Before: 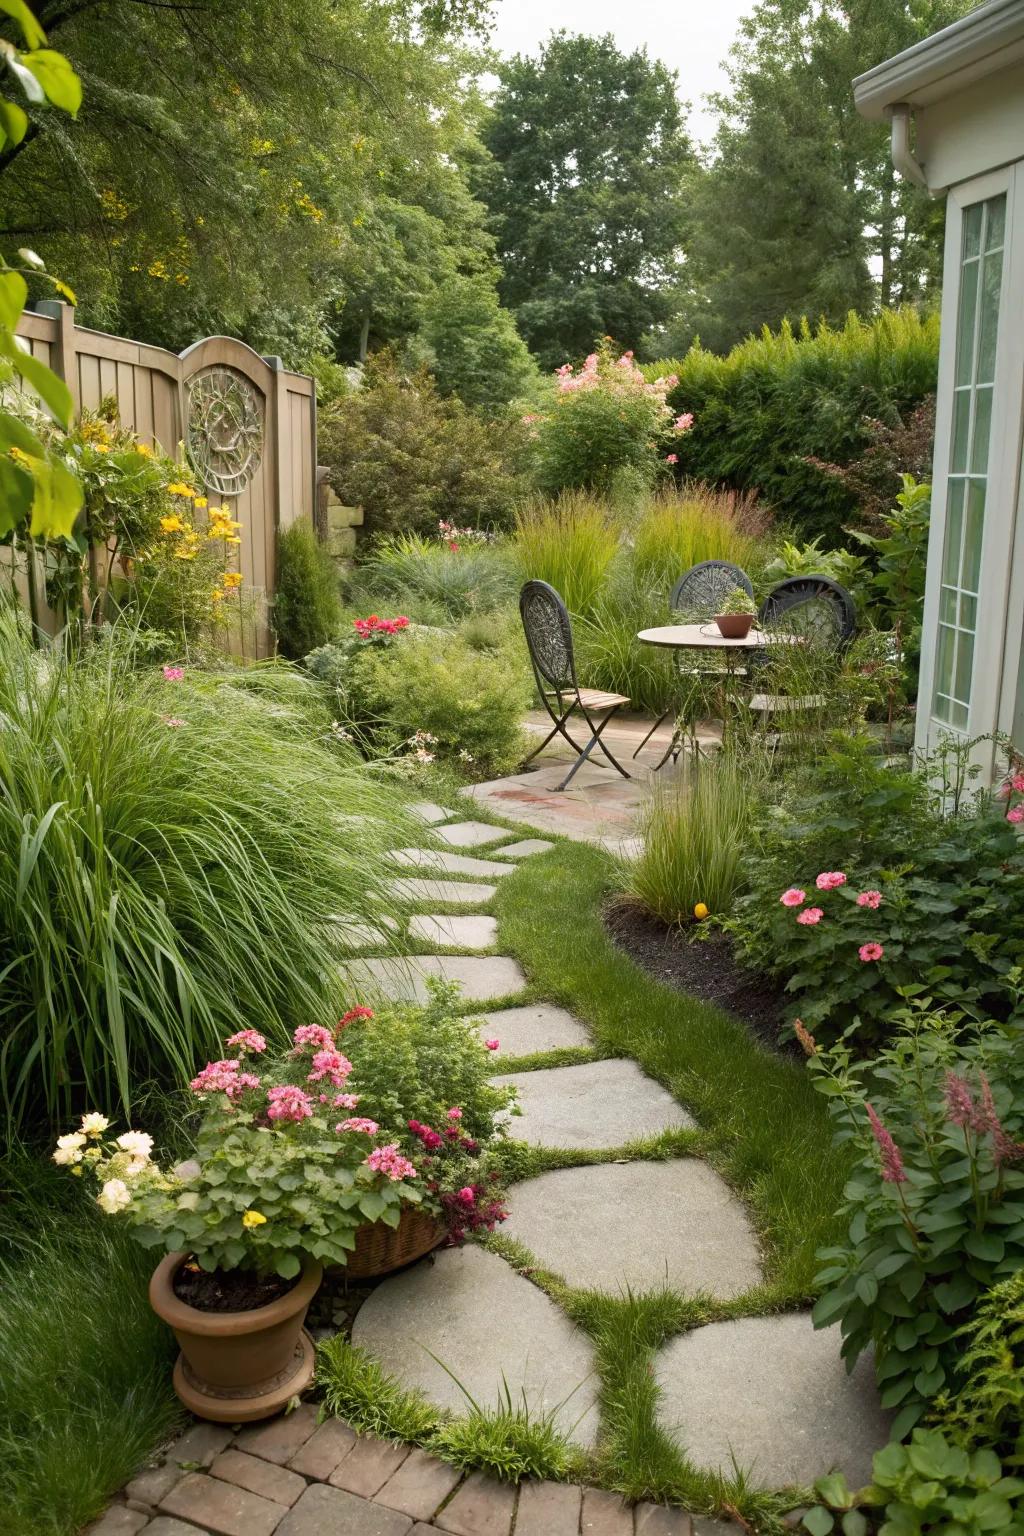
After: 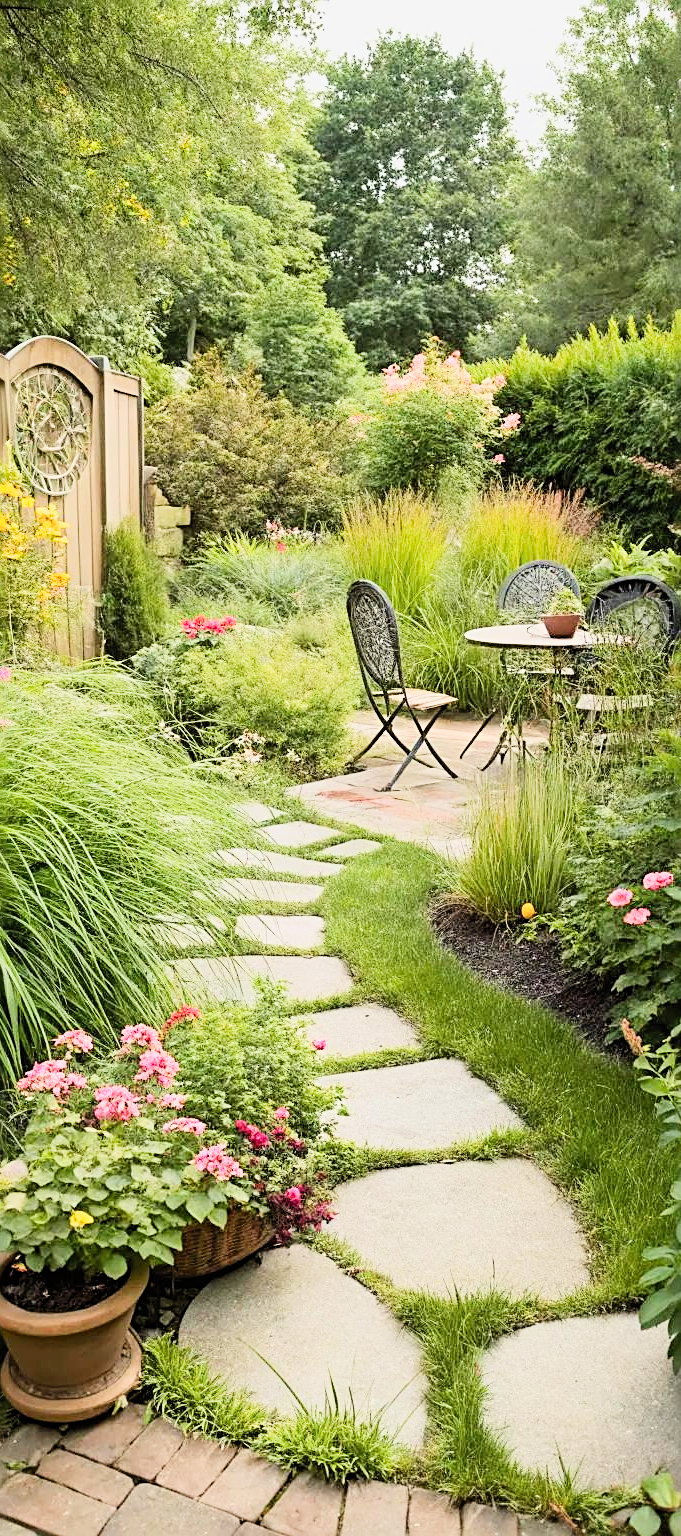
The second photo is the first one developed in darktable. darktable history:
crop: left 16.943%, right 16.514%
sharpen: radius 2.557, amount 0.637
contrast brightness saturation: contrast 0.201, brightness 0.15, saturation 0.149
exposure: black level correction 0, exposure 0.949 EV, compensate highlight preservation false
filmic rgb: black relative exposure -7.28 EV, white relative exposure 5.05 EV, hardness 3.22
